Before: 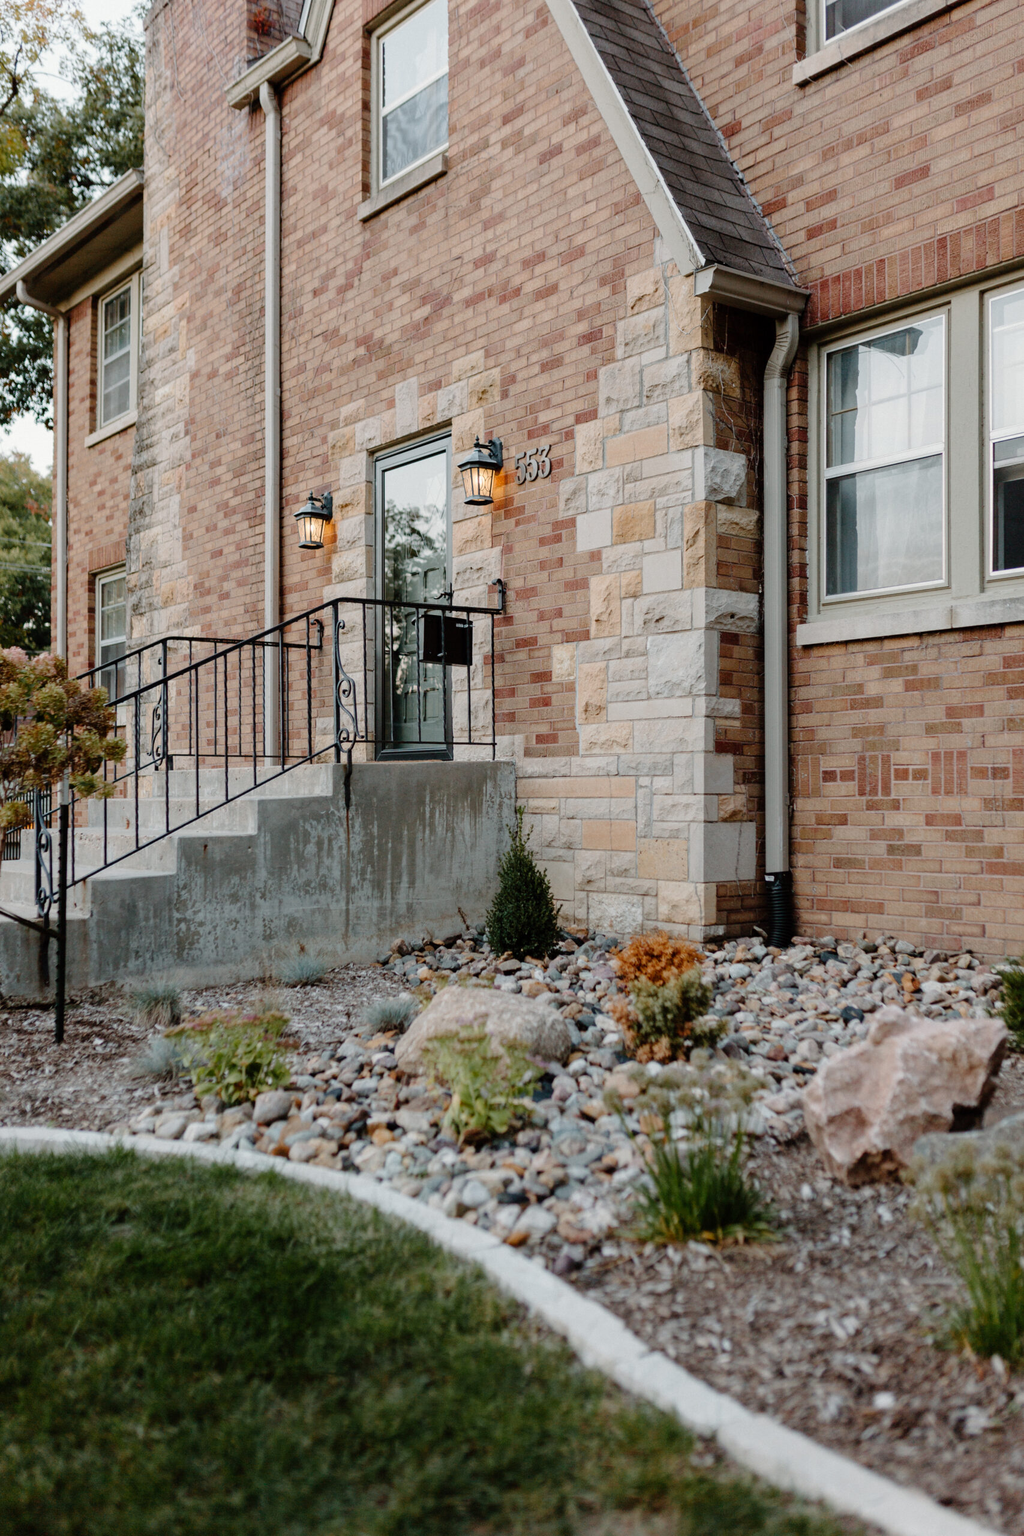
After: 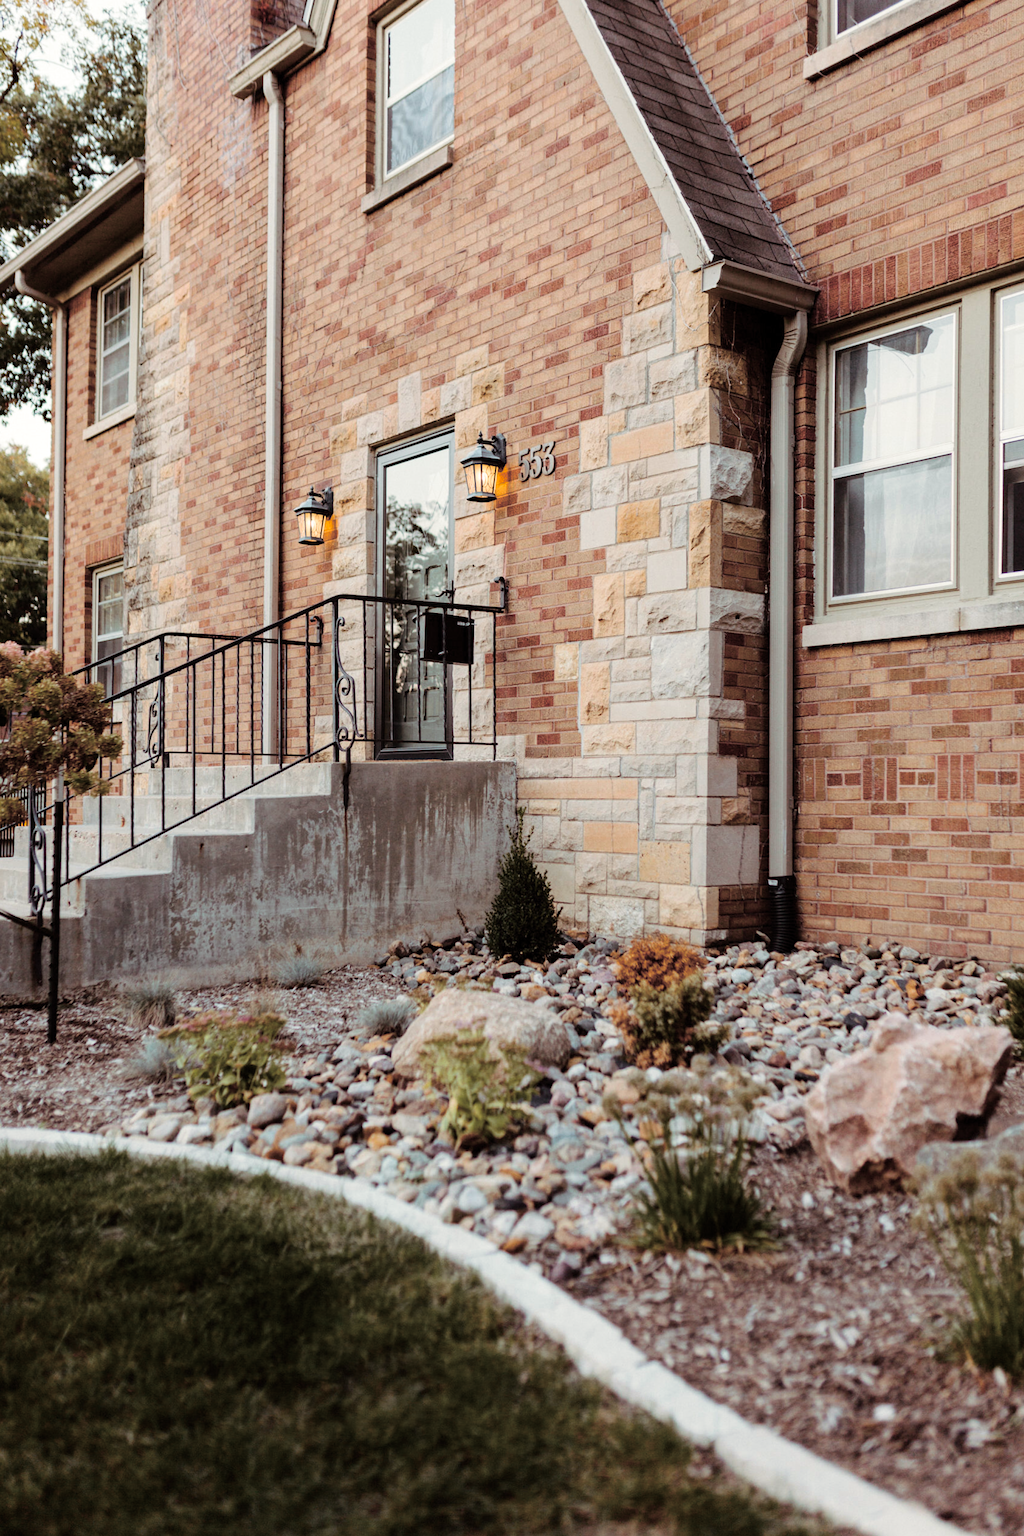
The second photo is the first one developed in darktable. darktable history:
color balance rgb: perceptual saturation grading › global saturation 45%, perceptual saturation grading › highlights -25%, perceptual saturation grading › shadows 50%, perceptual brilliance grading › global brilliance 3%, global vibrance 3%
white balance: red 1.009, blue 0.985
crop and rotate: angle -0.5°
contrast brightness saturation: contrast 0.15, brightness 0.05
split-toning: shadows › saturation 0.24, highlights › hue 54°, highlights › saturation 0.24
tone equalizer: on, module defaults
